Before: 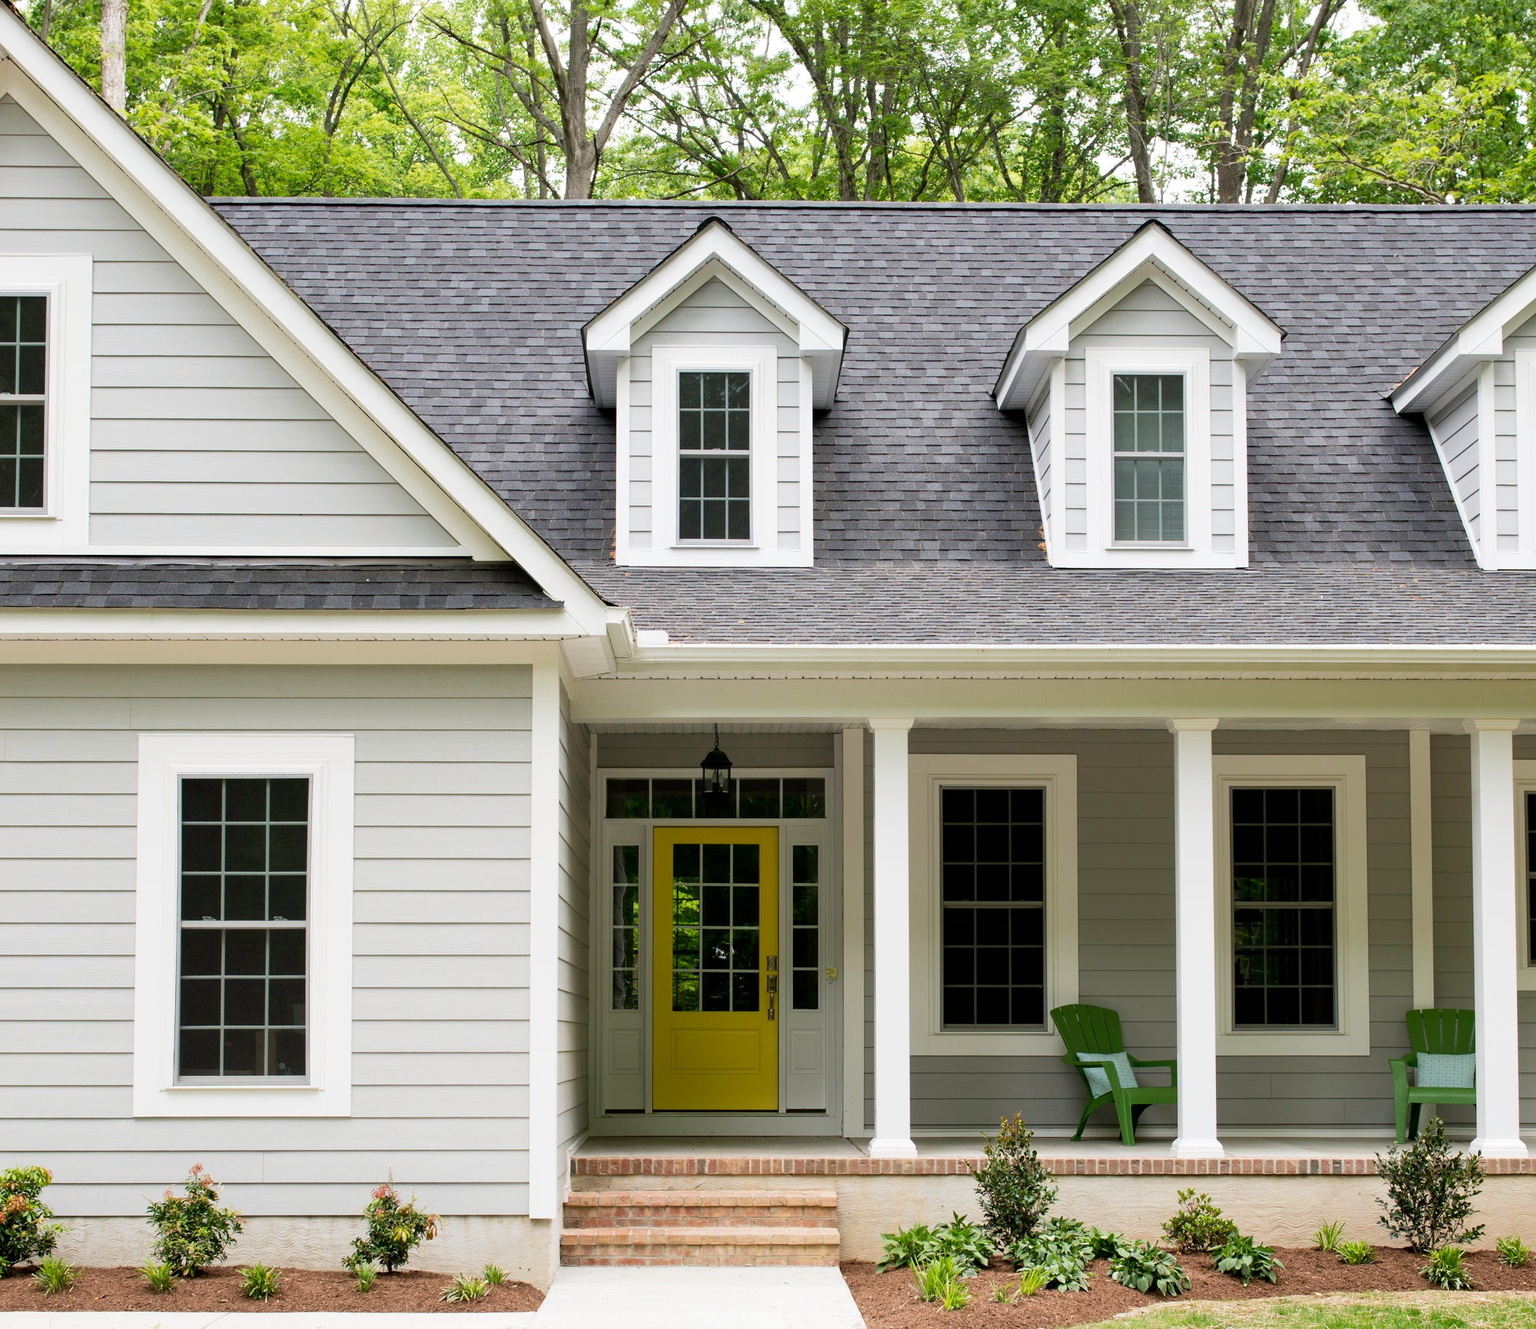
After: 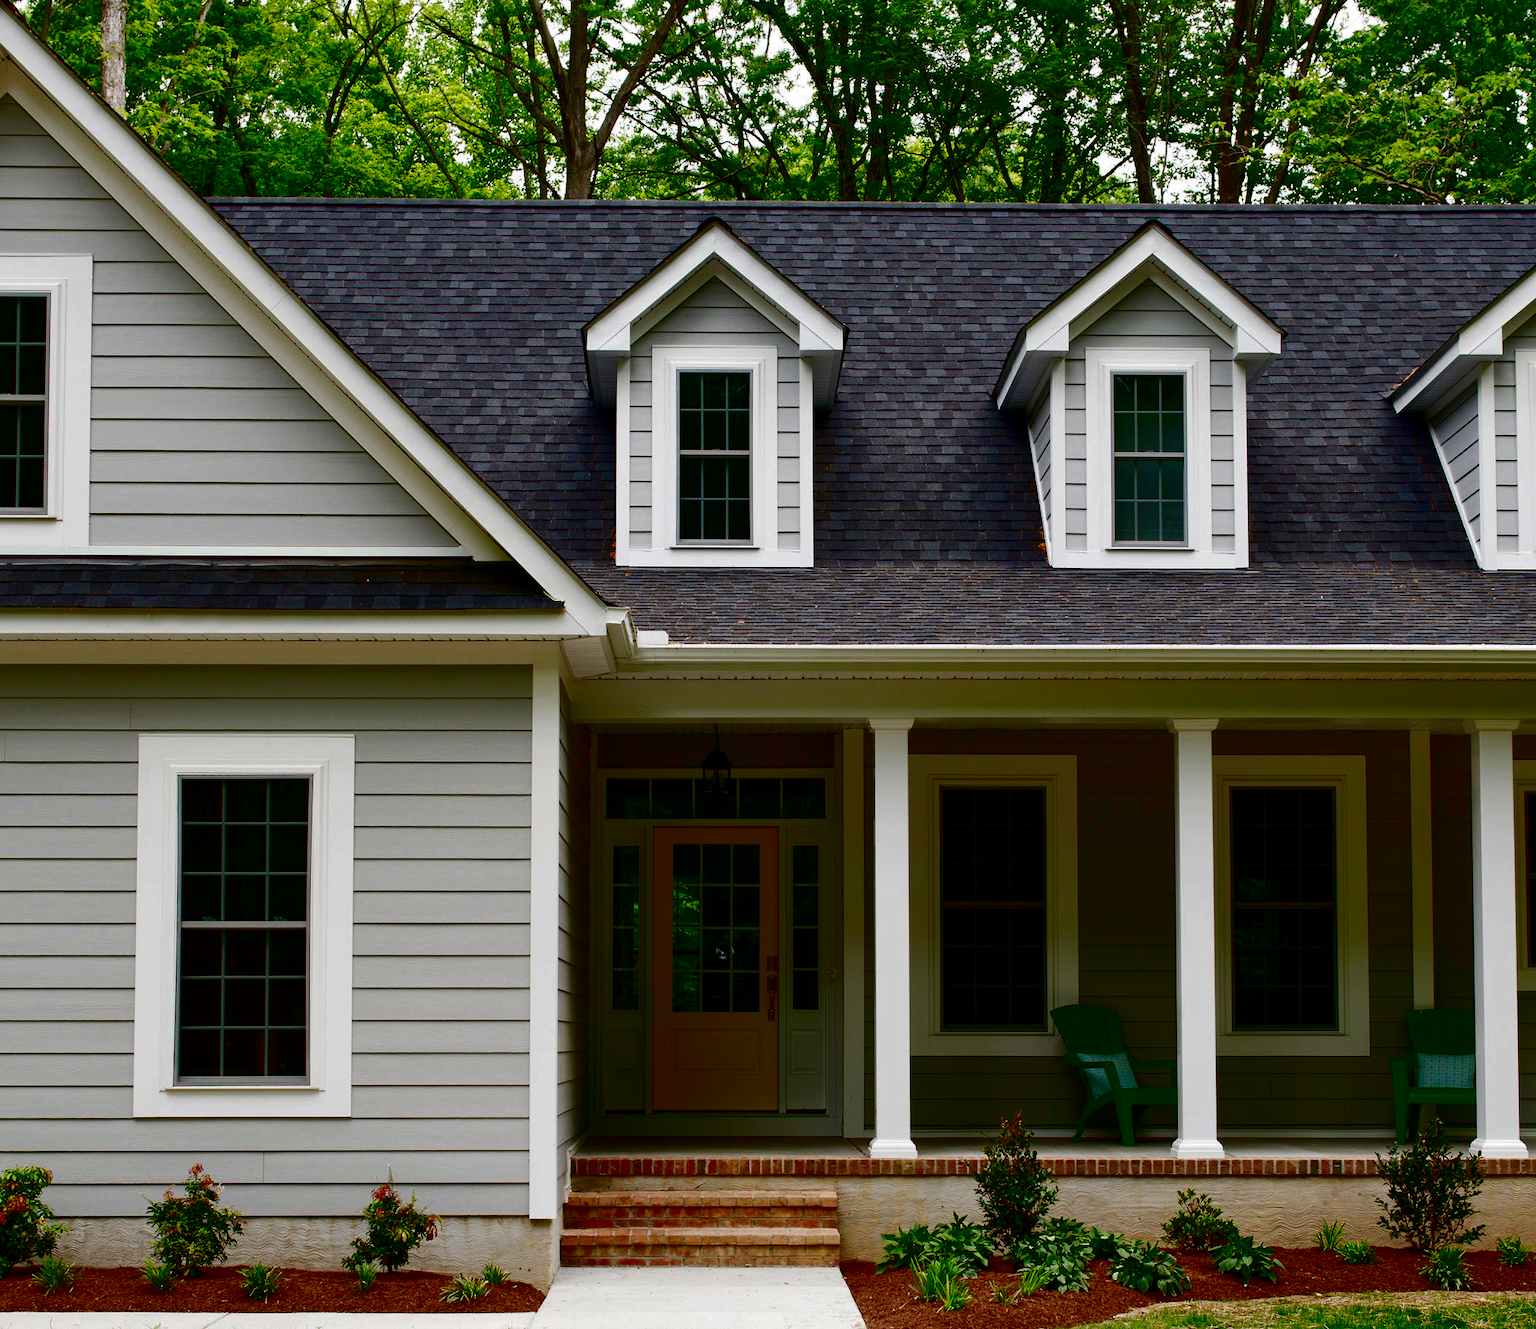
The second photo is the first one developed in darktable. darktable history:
color balance rgb: shadows lift › luminance 0.79%, shadows lift › chroma 0.108%, shadows lift › hue 17.13°, perceptual saturation grading › global saturation -10.259%, perceptual saturation grading › highlights -27.442%, perceptual saturation grading › shadows 21.558%, global vibrance 20%
contrast brightness saturation: brightness -0.986, saturation 0.998
